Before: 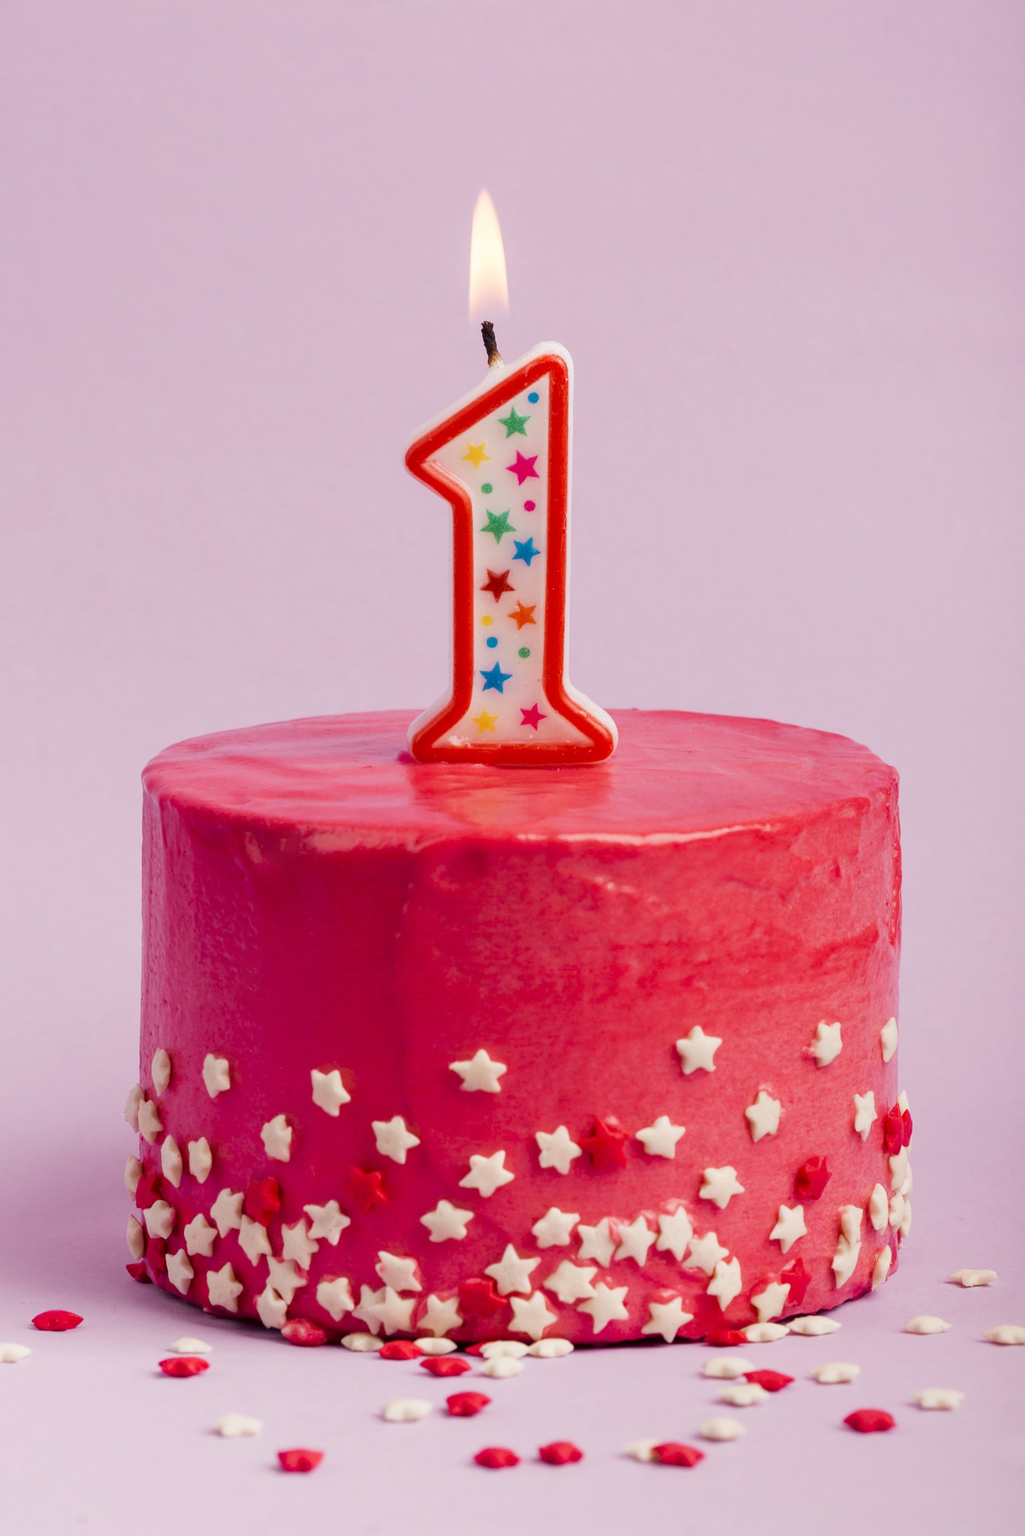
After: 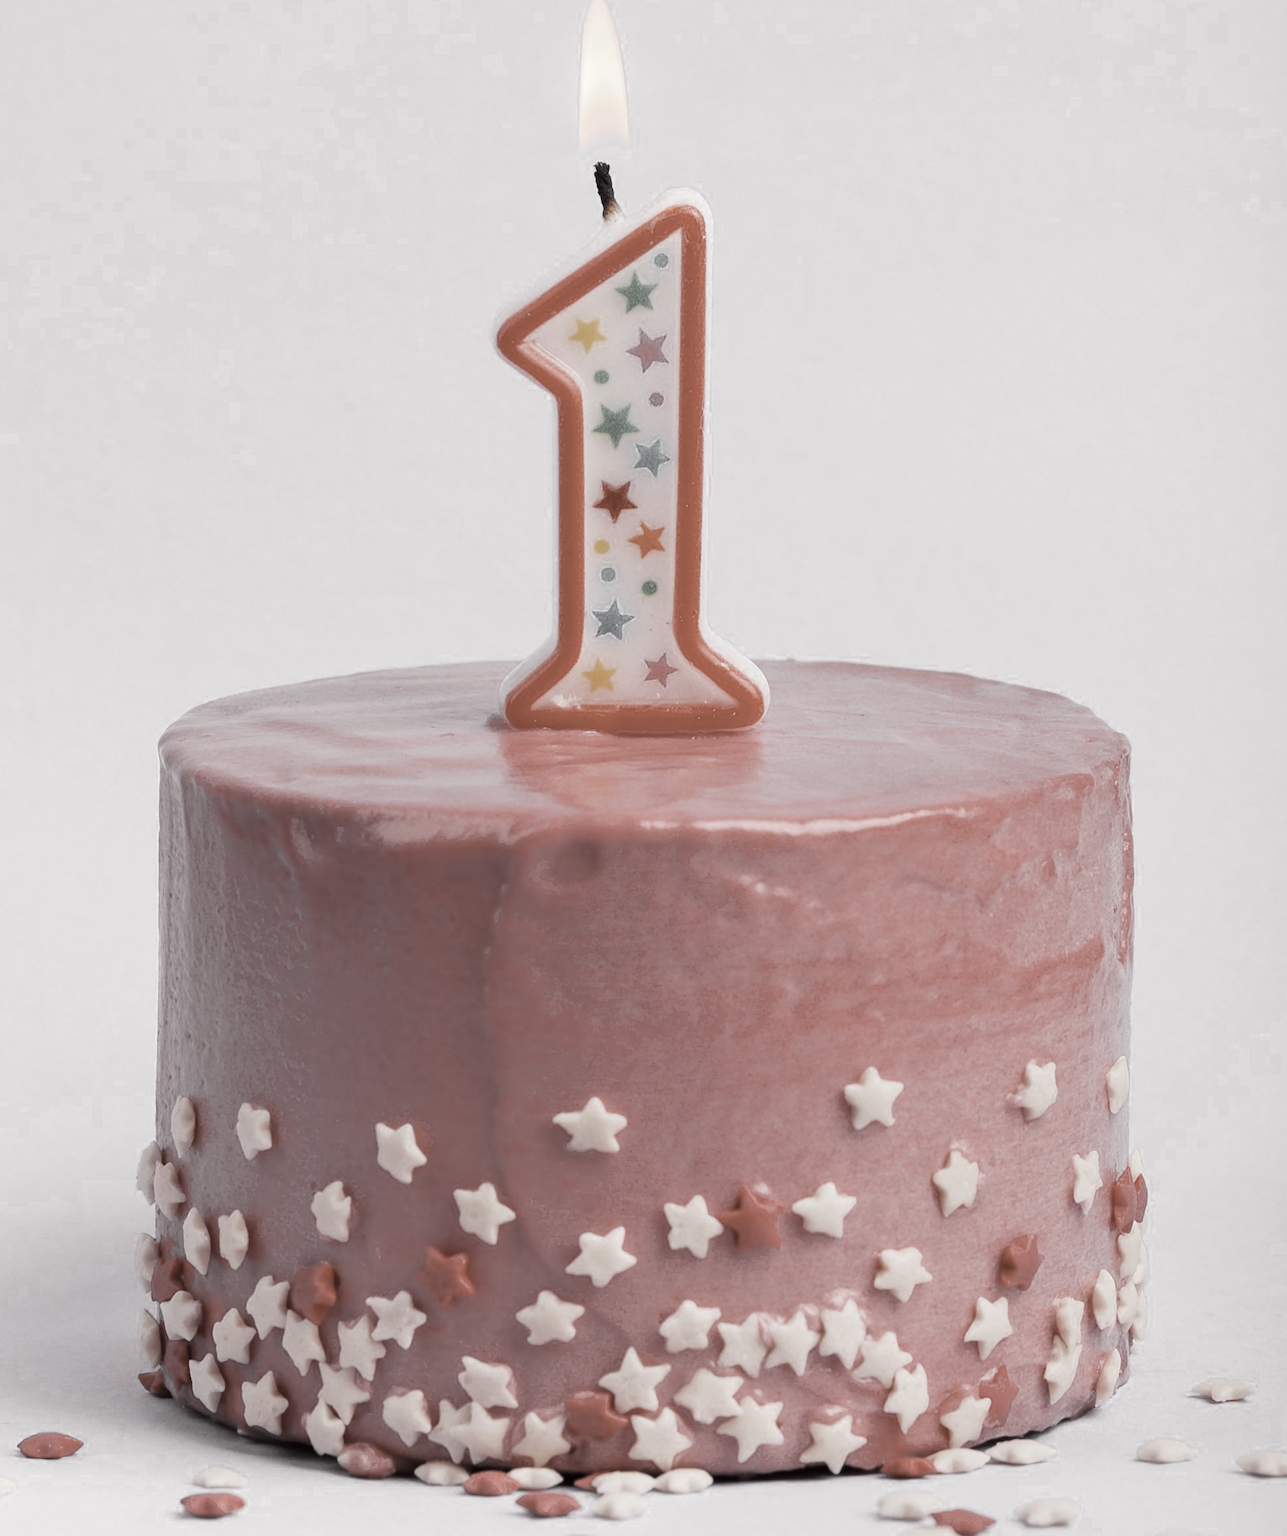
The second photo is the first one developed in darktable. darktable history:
color zones: curves: ch0 [(0, 0.613) (0.01, 0.613) (0.245, 0.448) (0.498, 0.529) (0.642, 0.665) (0.879, 0.777) (0.99, 0.613)]; ch1 [(0, 0.035) (0.121, 0.189) (0.259, 0.197) (0.415, 0.061) (0.589, 0.022) (0.732, 0.022) (0.857, 0.026) (0.991, 0.053)]
crop and rotate: left 1.819%, top 12.707%, right 0.294%, bottom 9.424%
